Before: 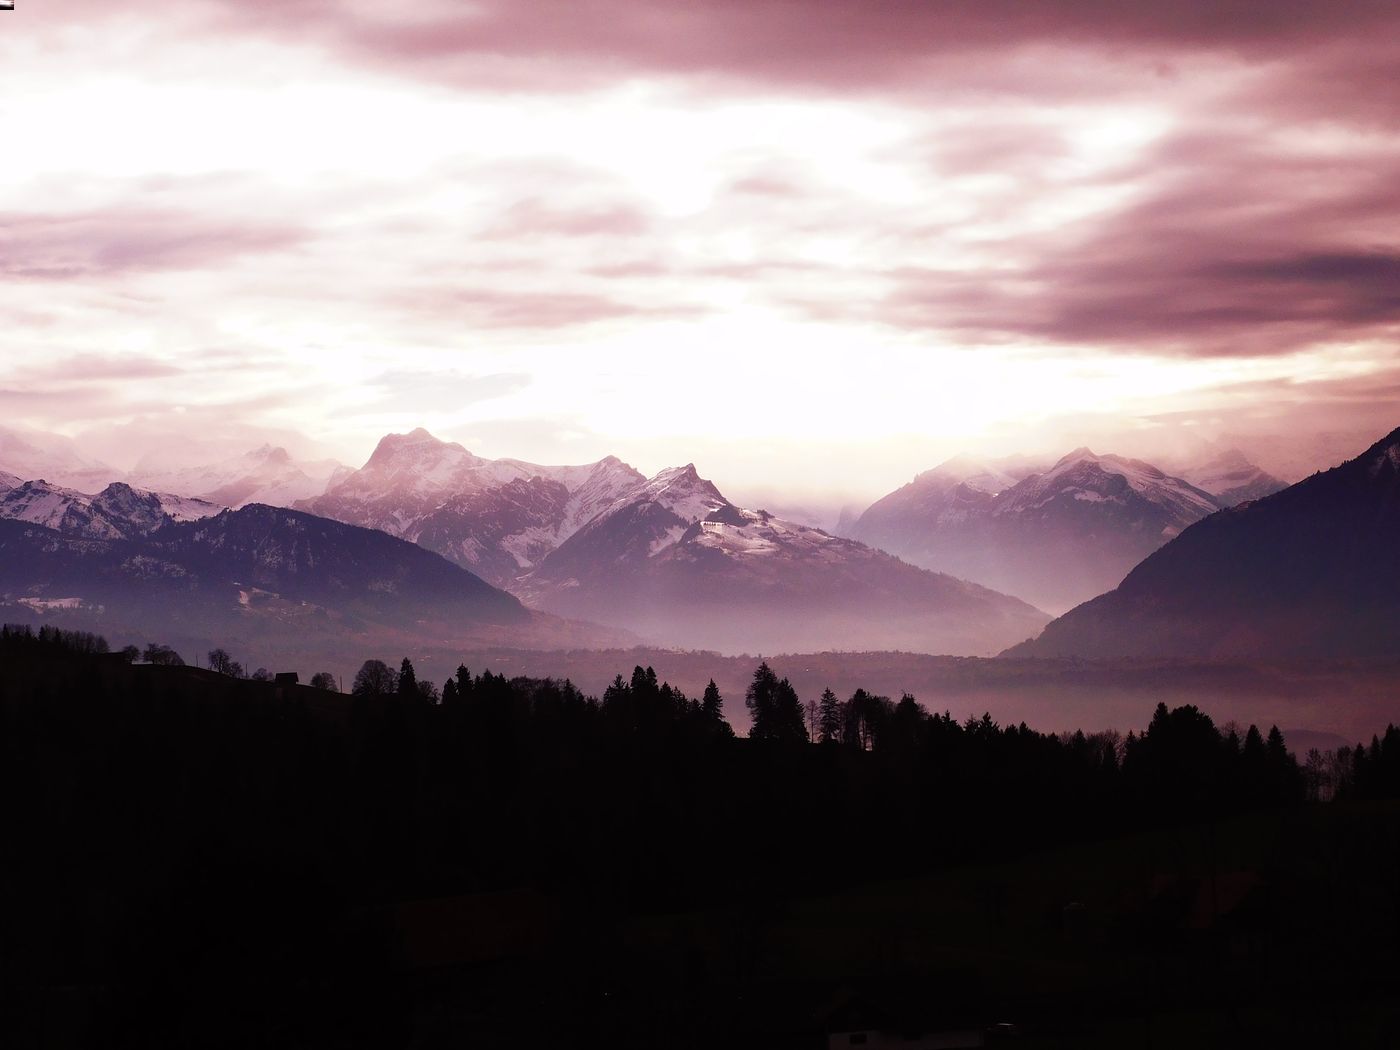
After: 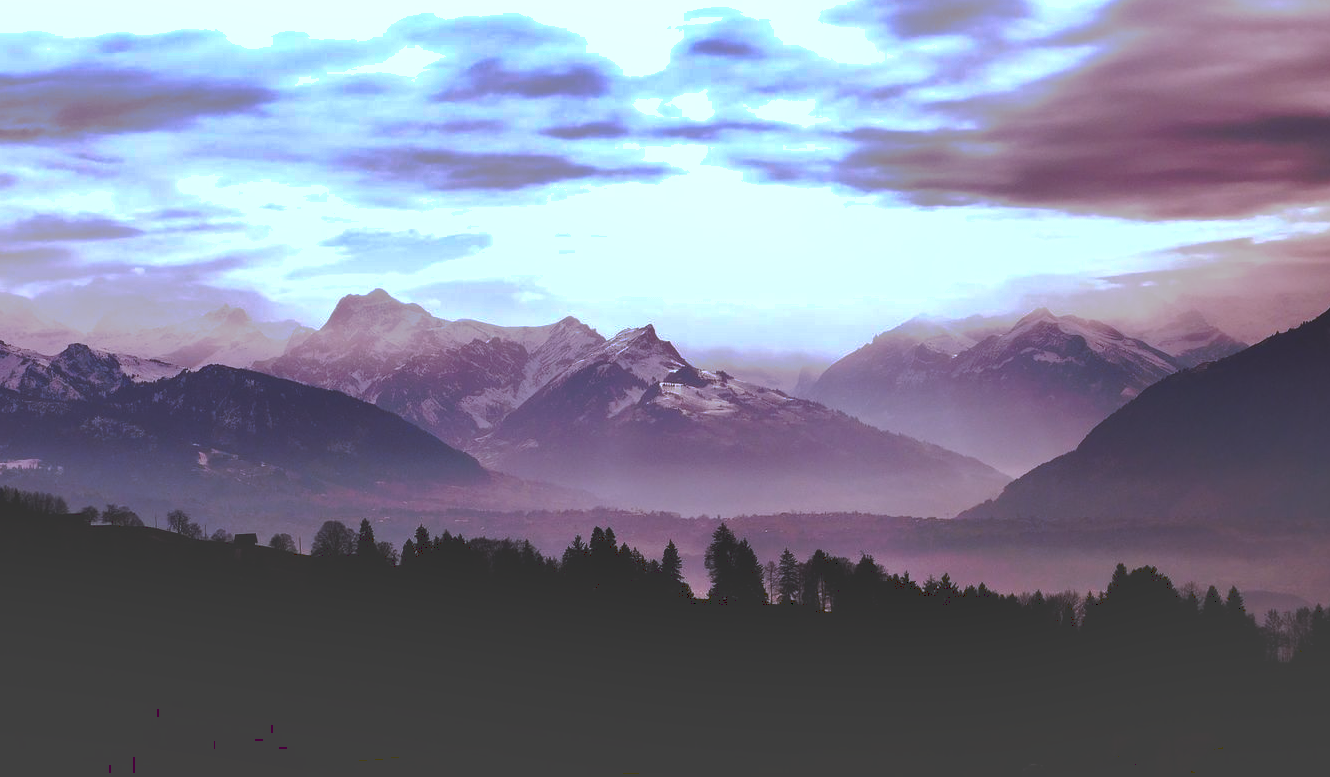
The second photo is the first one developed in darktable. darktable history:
shadows and highlights: shadows 60, soften with gaussian
white balance: red 0.948, green 1.02, blue 1.176
tone curve: curves: ch0 [(0, 0) (0.003, 0.149) (0.011, 0.152) (0.025, 0.154) (0.044, 0.164) (0.069, 0.179) (0.1, 0.194) (0.136, 0.211) (0.177, 0.232) (0.224, 0.258) (0.277, 0.289) (0.335, 0.326) (0.399, 0.371) (0.468, 0.438) (0.543, 0.504) (0.623, 0.569) (0.709, 0.642) (0.801, 0.716) (0.898, 0.775) (1, 1)], preserve colors none
crop and rotate: left 2.991%, top 13.302%, right 1.981%, bottom 12.636%
